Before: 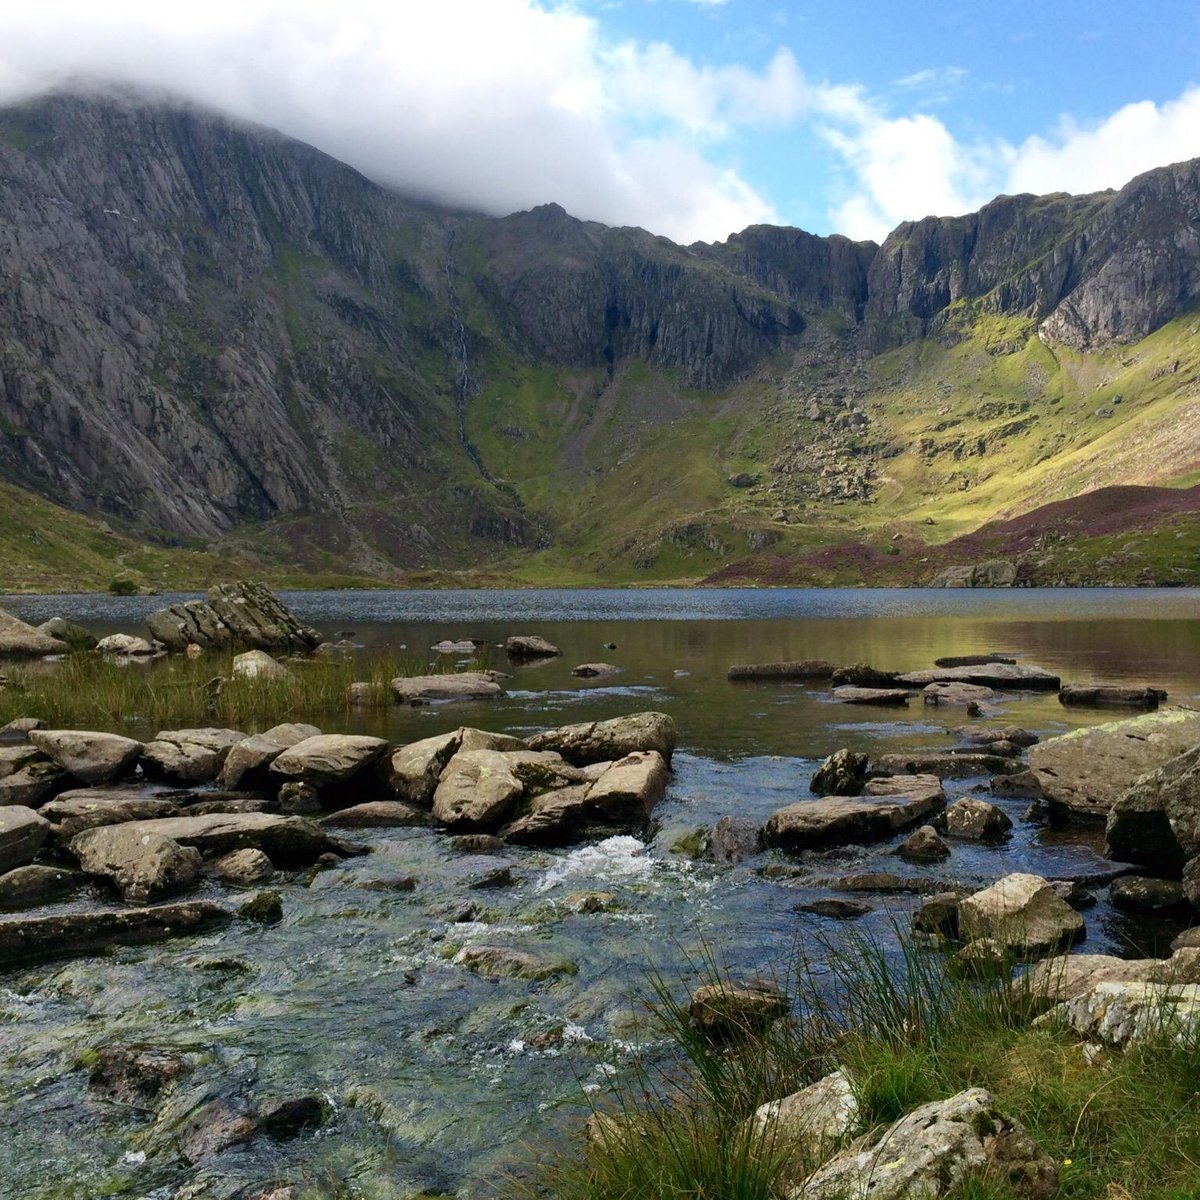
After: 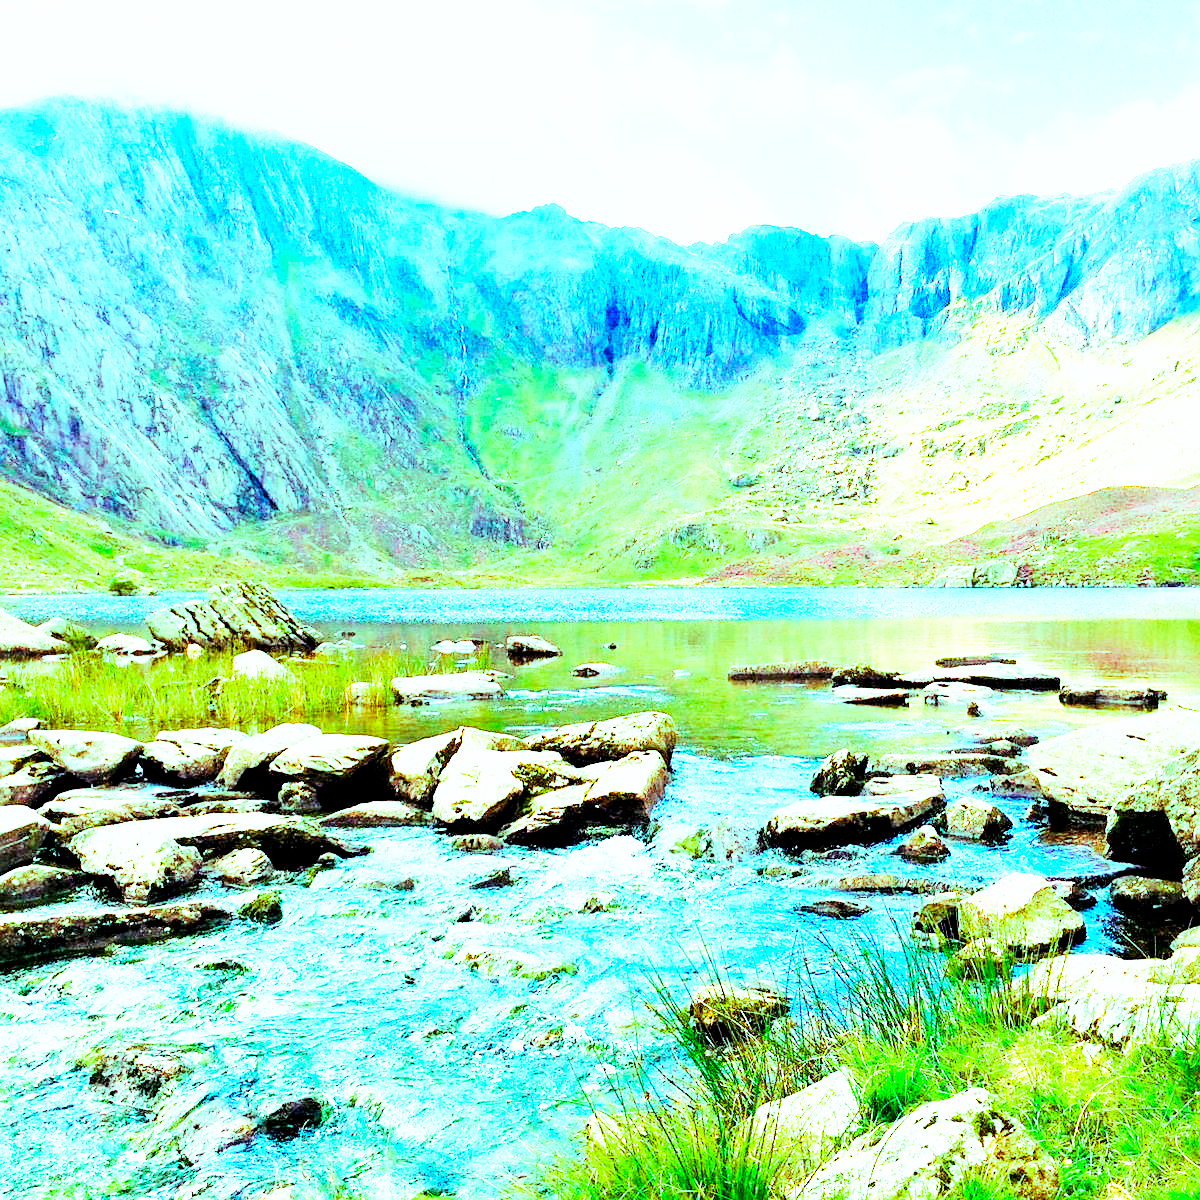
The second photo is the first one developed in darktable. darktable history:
color balance: mode lift, gamma, gain (sRGB), lift [0.97, 1, 1, 1], gamma [1.03, 1, 1, 1]
color balance rgb: shadows lift › luminance 0.49%, shadows lift › chroma 6.83%, shadows lift › hue 300.29°, power › hue 208.98°, highlights gain › luminance 20.24%, highlights gain › chroma 13.17%, highlights gain › hue 173.85°, perceptual saturation grading › global saturation 18.05%
sharpen: radius 1.458, amount 0.398, threshold 1.271
local contrast: highlights 100%, shadows 100%, detail 120%, midtone range 0.2
contrast brightness saturation: contrast 0.03, brightness 0.06, saturation 0.13
exposure: black level correction 0.001, exposure 2 EV, compensate highlight preservation false
tone curve: curves: ch0 [(0, 0) (0.004, 0.001) (0.133, 0.112) (0.325, 0.362) (0.832, 0.893) (1, 1)], color space Lab, linked channels, preserve colors none
base curve: curves: ch0 [(0, 0) (0.007, 0.004) (0.027, 0.03) (0.046, 0.07) (0.207, 0.54) (0.442, 0.872) (0.673, 0.972) (1, 1)], preserve colors none
